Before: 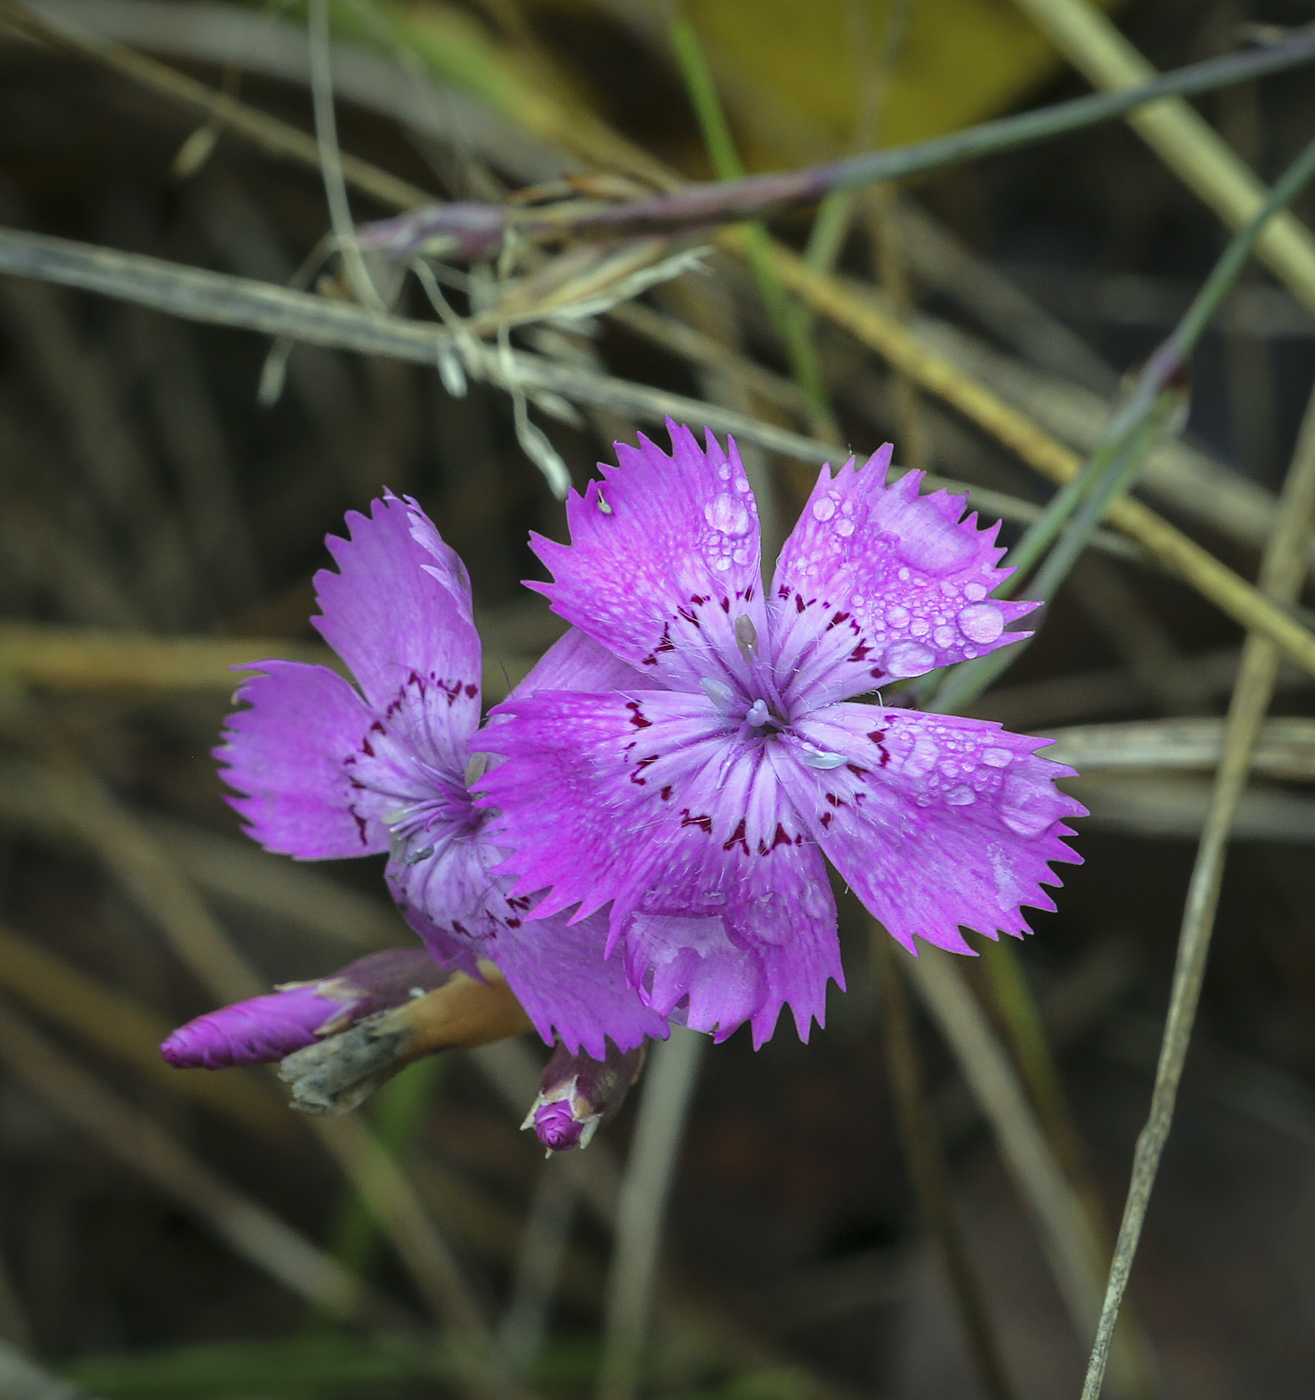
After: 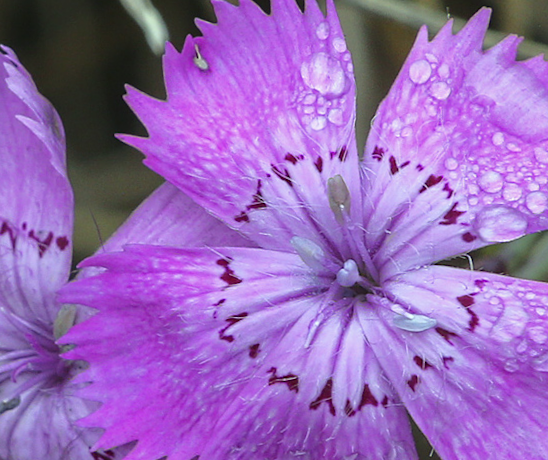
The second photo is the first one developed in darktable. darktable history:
contrast brightness saturation: saturation -0.05
rotate and perspective: rotation 1.72°, automatic cropping off
crop: left 31.751%, top 32.172%, right 27.8%, bottom 35.83%
